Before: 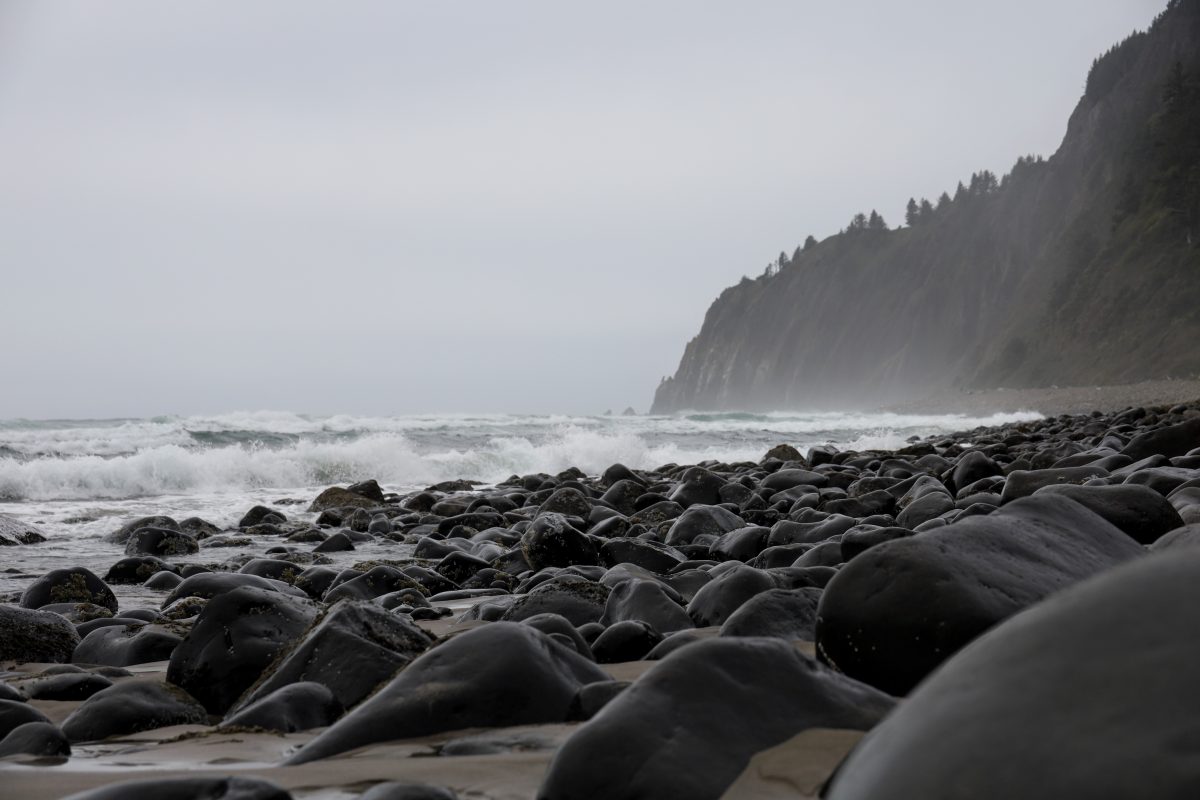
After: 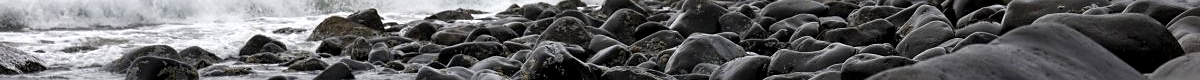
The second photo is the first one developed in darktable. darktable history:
sharpen: radius 1.458, amount 0.398, threshold 1.271
exposure: black level correction 0.001, exposure 0.5 EV, compensate exposure bias true, compensate highlight preservation false
shadows and highlights: radius 171.16, shadows 27, white point adjustment 3.13, highlights -67.95, soften with gaussian
crop and rotate: top 59.084%, bottom 30.916%
